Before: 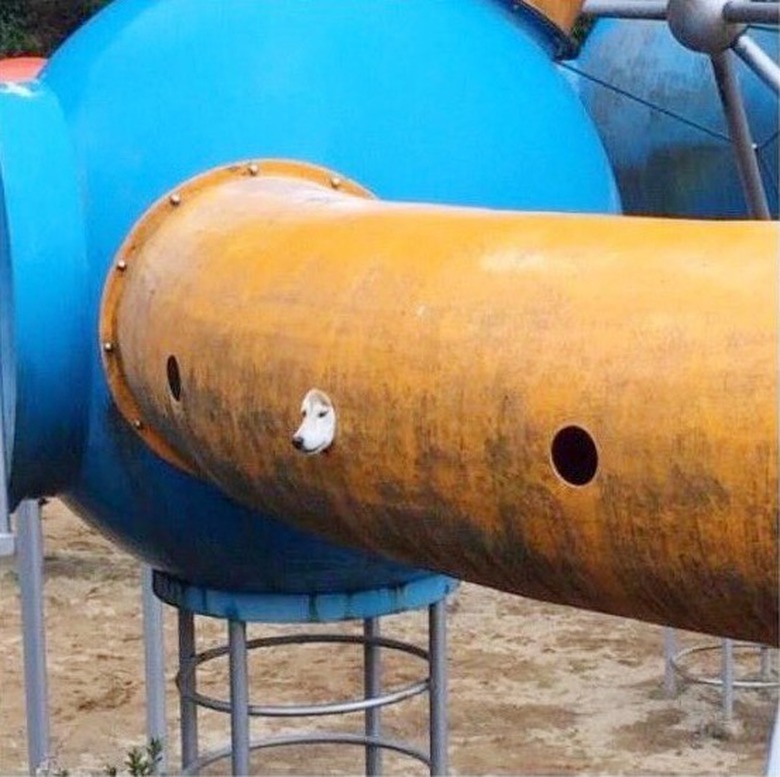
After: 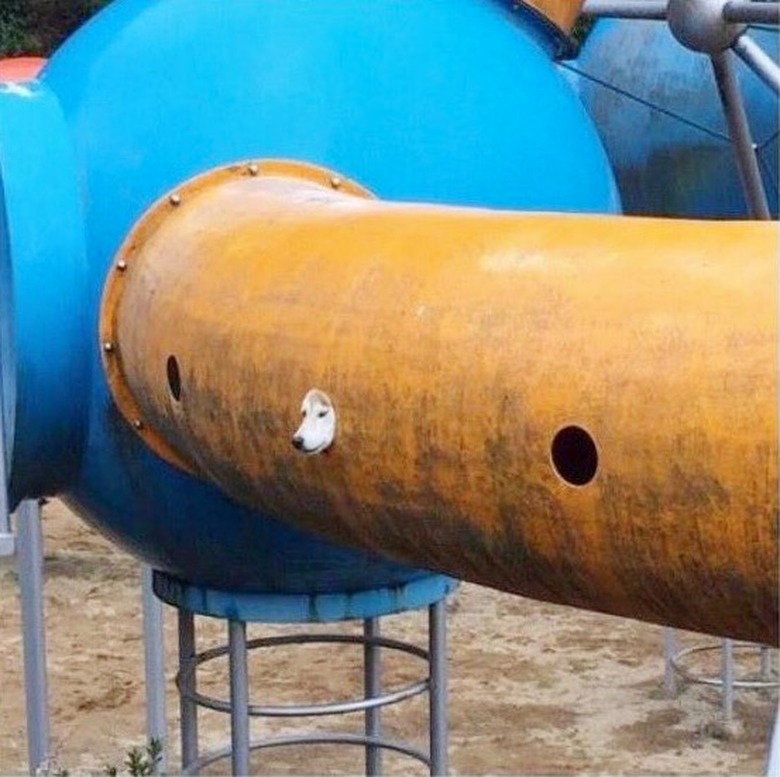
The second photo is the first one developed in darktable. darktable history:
shadows and highlights: shadows 36.78, highlights -27.04, soften with gaussian
